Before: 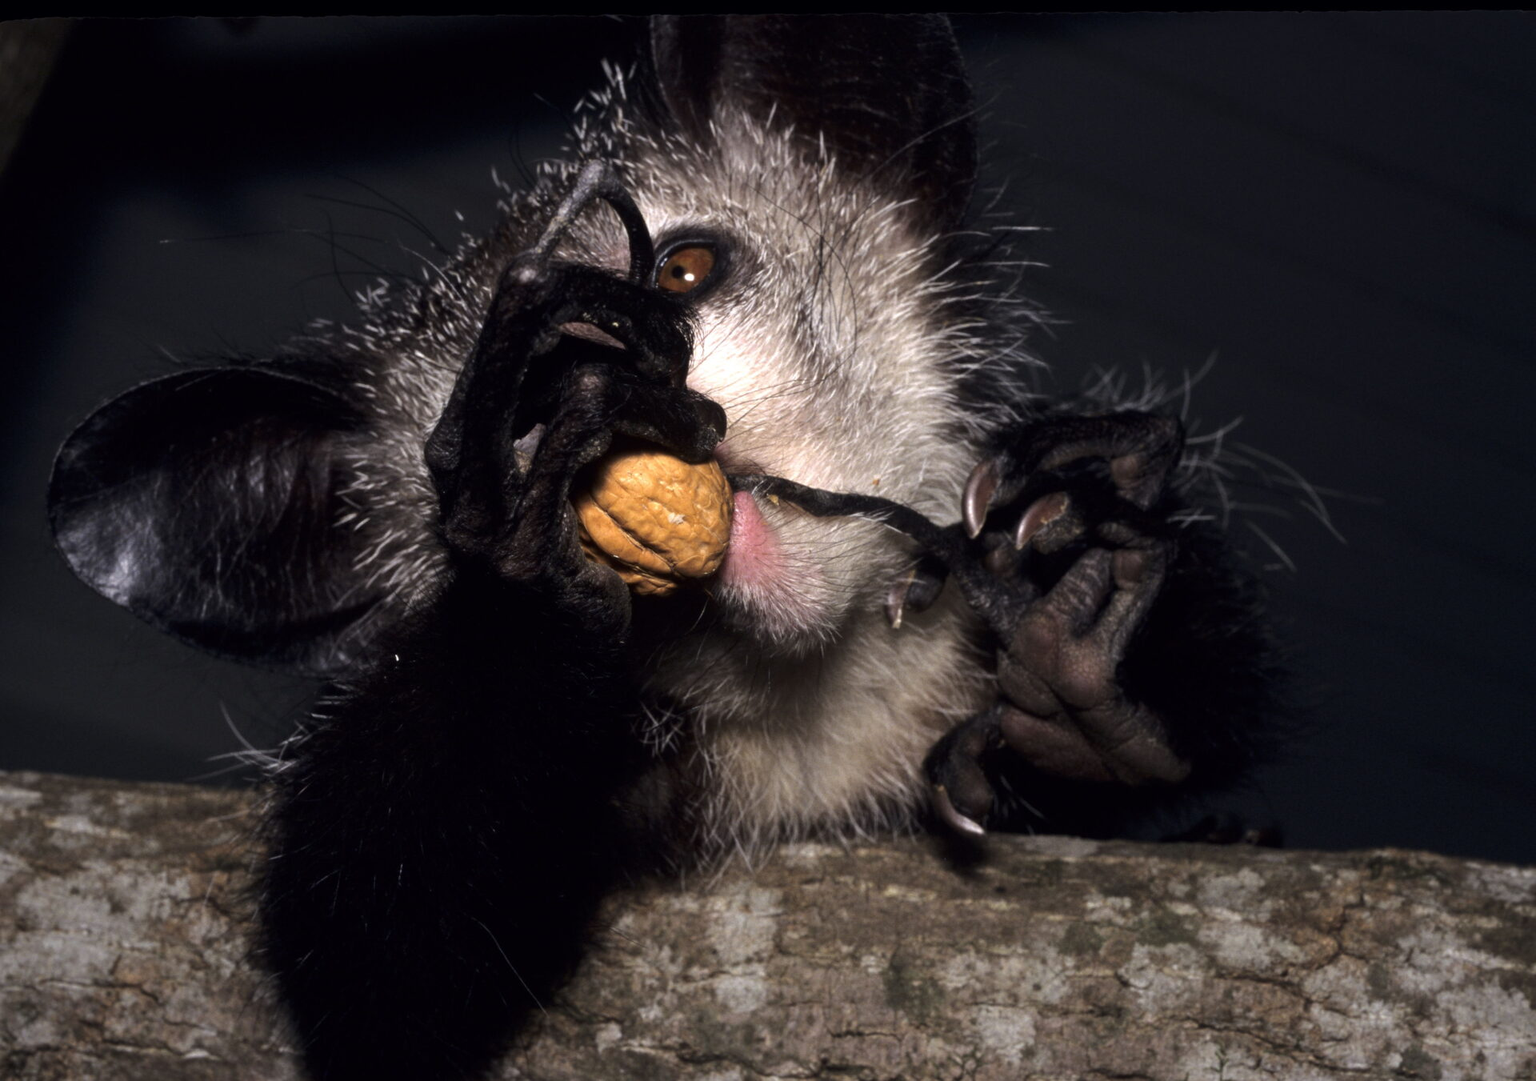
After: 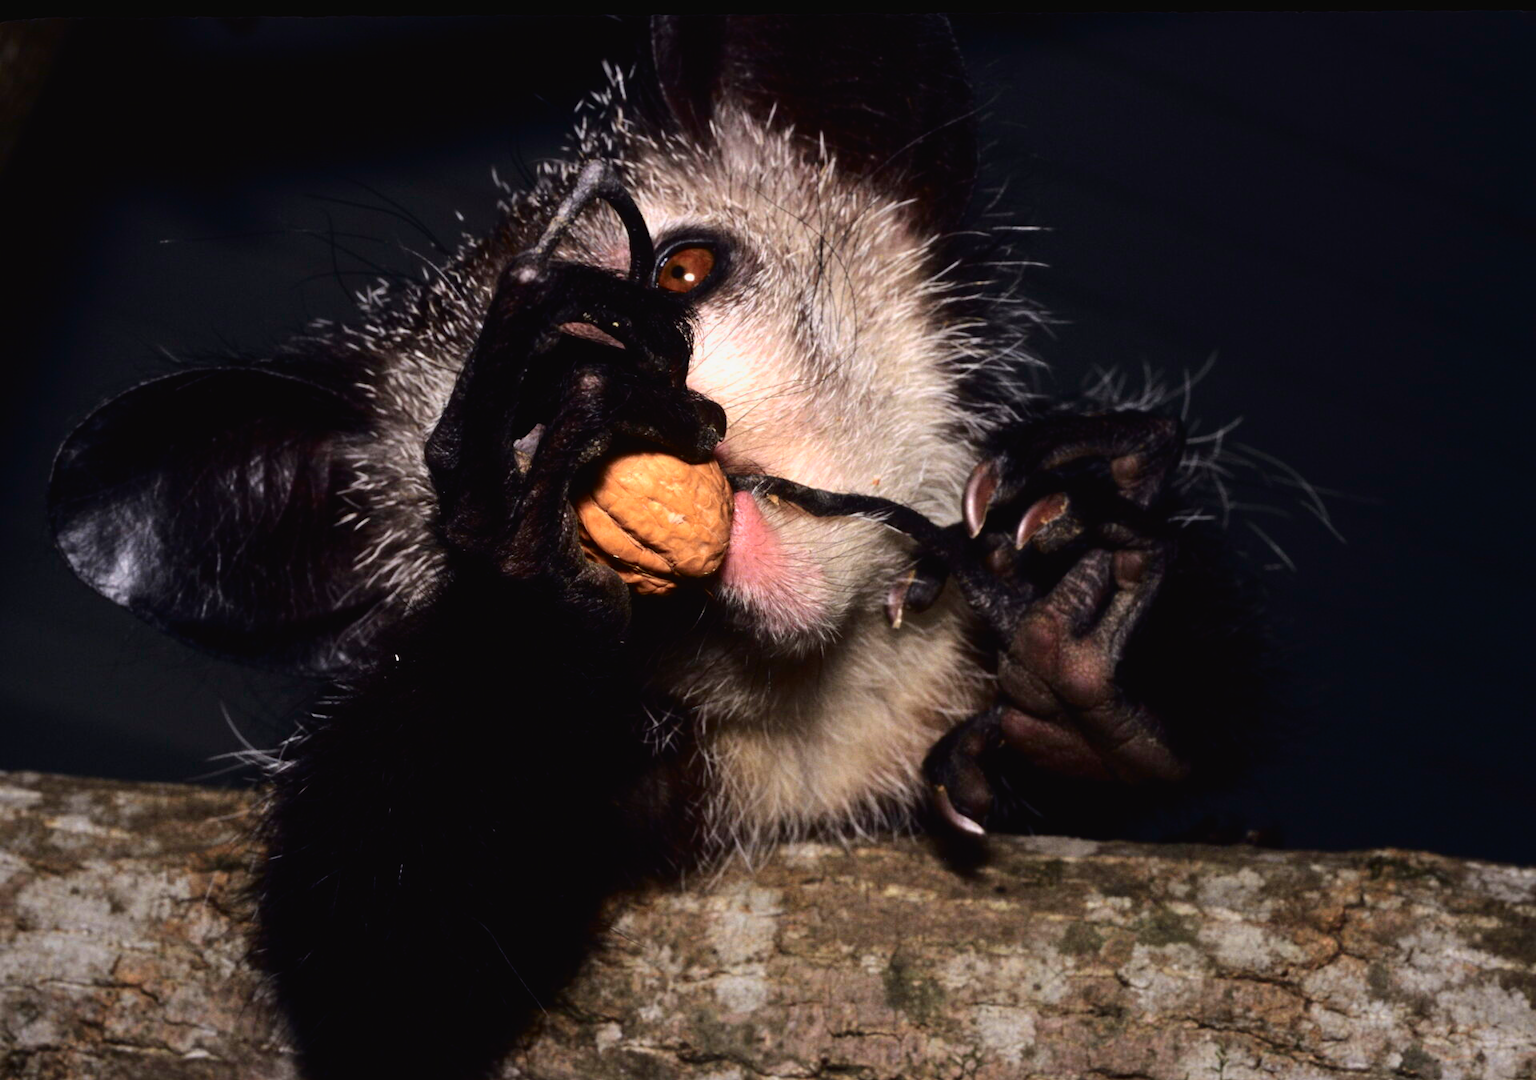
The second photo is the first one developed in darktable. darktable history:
tone curve: curves: ch0 [(0, 0.021) (0.049, 0.044) (0.152, 0.14) (0.328, 0.357) (0.473, 0.529) (0.641, 0.705) (0.868, 0.887) (1, 0.969)]; ch1 [(0, 0) (0.322, 0.328) (0.43, 0.425) (0.474, 0.466) (0.502, 0.503) (0.522, 0.526) (0.564, 0.591) (0.602, 0.632) (0.677, 0.701) (0.859, 0.885) (1, 1)]; ch2 [(0, 0) (0.33, 0.301) (0.447, 0.44) (0.502, 0.505) (0.535, 0.554) (0.565, 0.598) (0.618, 0.629) (1, 1)], color space Lab, independent channels, preserve colors none
